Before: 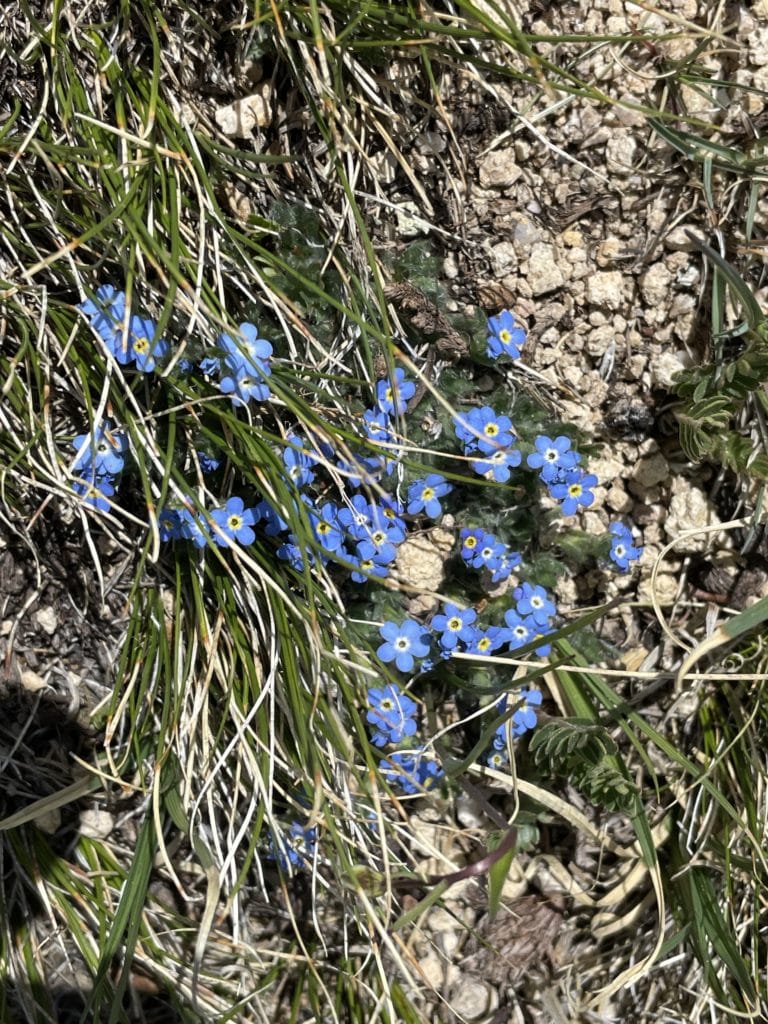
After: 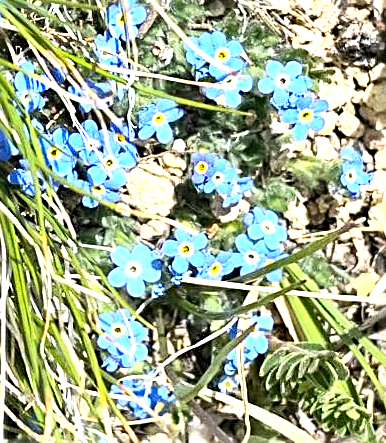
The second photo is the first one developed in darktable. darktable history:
tone equalizer: -8 EV 0.06 EV, smoothing diameter 25%, edges refinement/feathering 10, preserve details guided filter
color balance: output saturation 110%
sharpen: radius 2.817, amount 0.715
crop: left 35.03%, top 36.625%, right 14.663%, bottom 20.057%
contrast brightness saturation: contrast 0.2, brightness 0.16, saturation 0.22
local contrast: mode bilateral grid, contrast 30, coarseness 25, midtone range 0.2
exposure: black level correction 0, exposure 1.55 EV, compensate exposure bias true, compensate highlight preservation false
